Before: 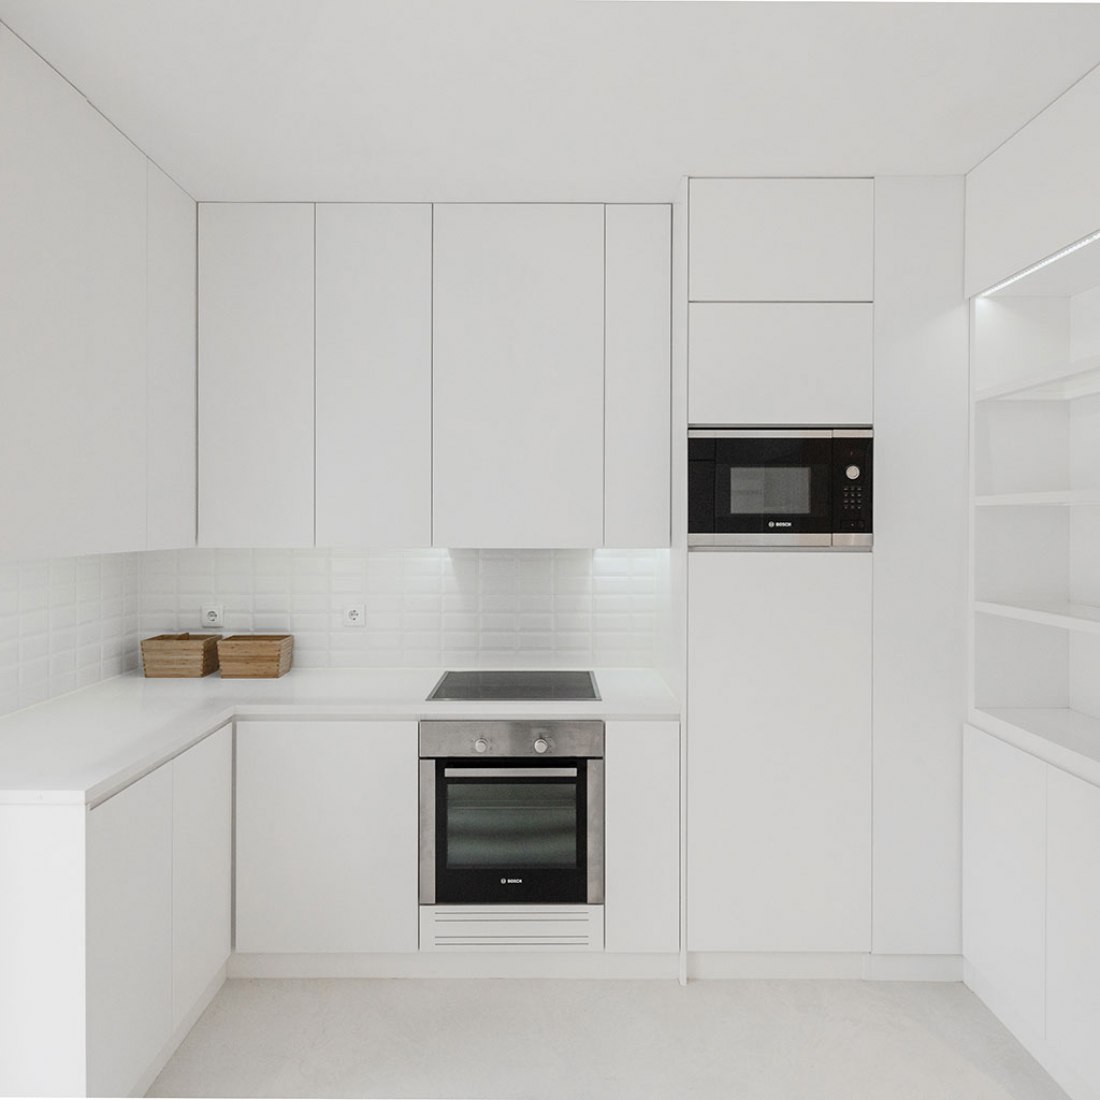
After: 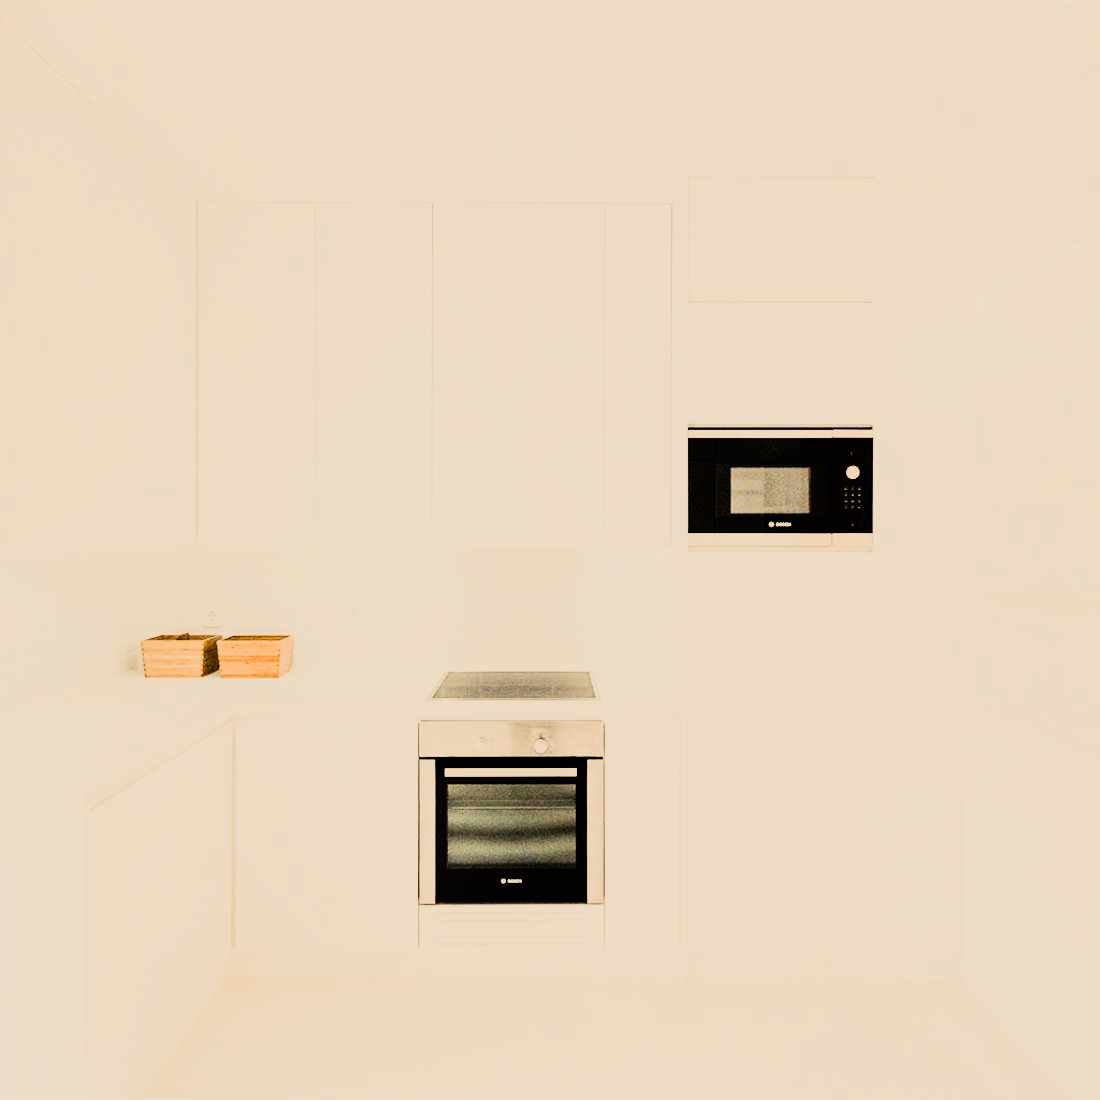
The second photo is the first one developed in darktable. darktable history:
filmic rgb: black relative exposure -7.5 EV, white relative exposure 5 EV, hardness 3.31, contrast 1.3, contrast in shadows safe
white balance: red 1.123, blue 0.83
rgb curve: curves: ch0 [(0, 0) (0.21, 0.15) (0.24, 0.21) (0.5, 0.75) (0.75, 0.96) (0.89, 0.99) (1, 1)]; ch1 [(0, 0.02) (0.21, 0.13) (0.25, 0.2) (0.5, 0.67) (0.75, 0.9) (0.89, 0.97) (1, 1)]; ch2 [(0, 0.02) (0.21, 0.13) (0.25, 0.2) (0.5, 0.67) (0.75, 0.9) (0.89, 0.97) (1, 1)], compensate middle gray true
color balance rgb: perceptual saturation grading › global saturation 20%, perceptual saturation grading › highlights -50%, perceptual saturation grading › shadows 30%, perceptual brilliance grading › global brilliance 10%, perceptual brilliance grading › shadows 15%
